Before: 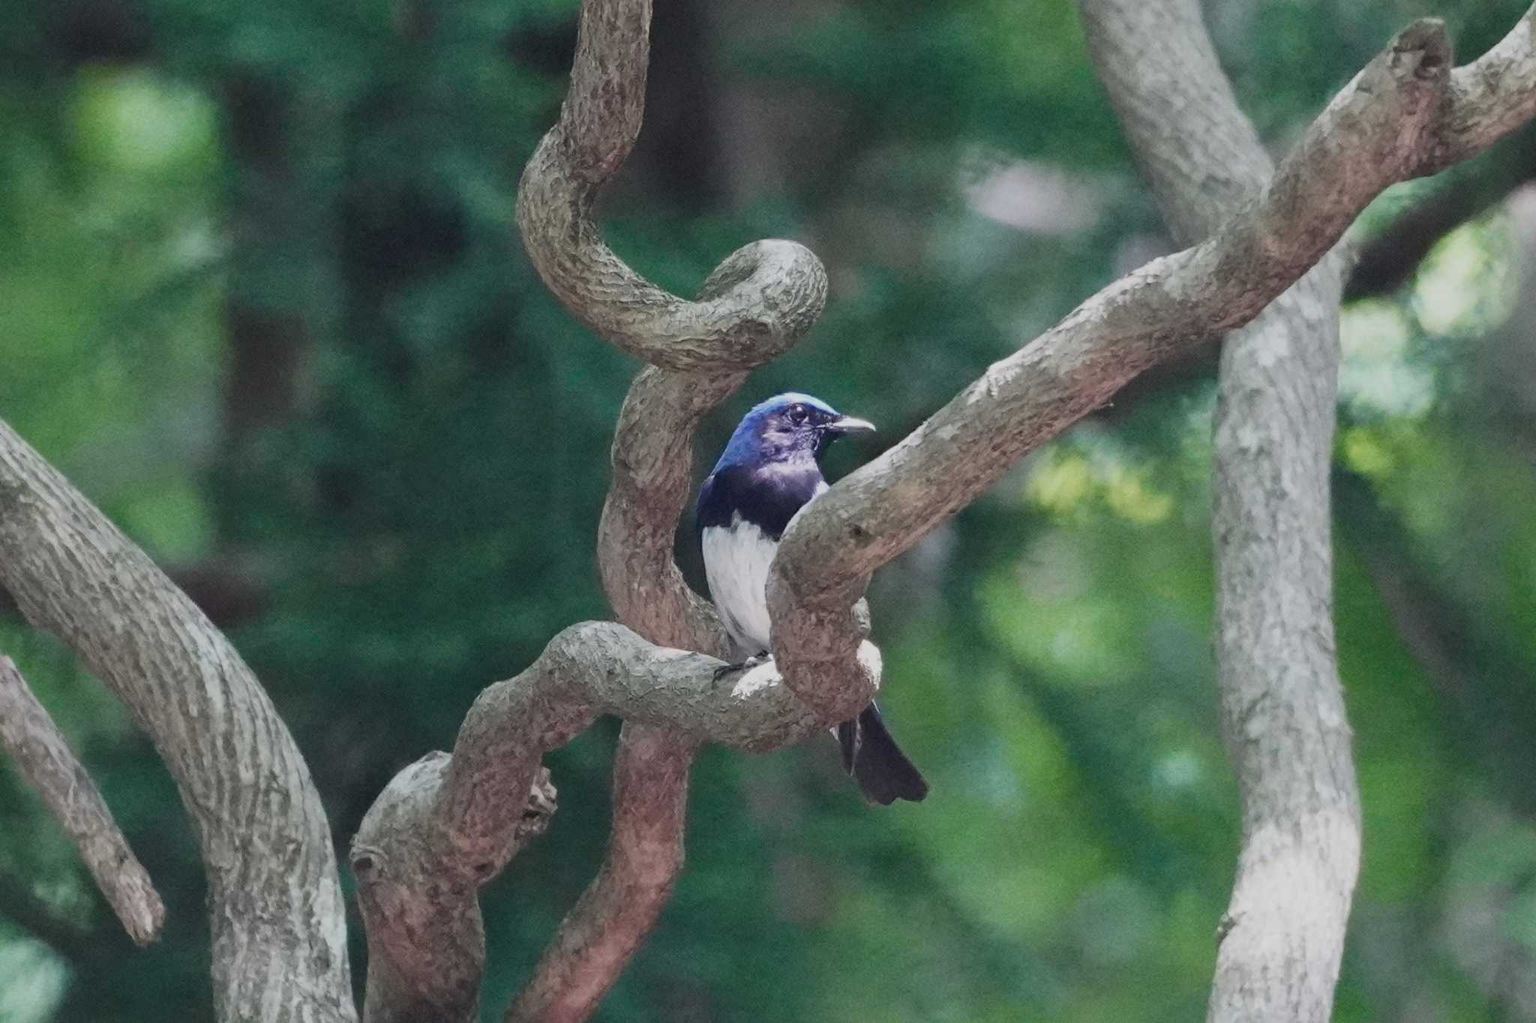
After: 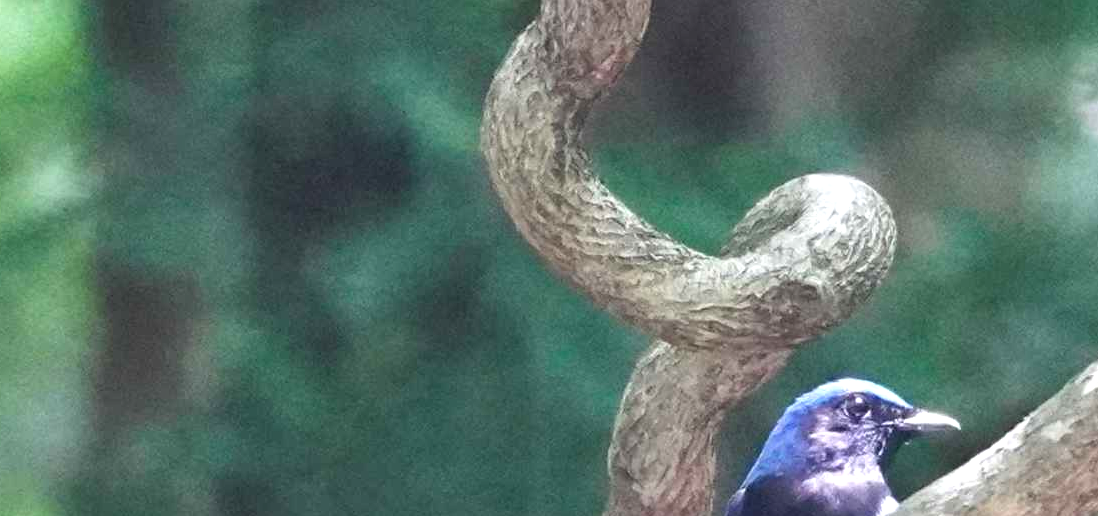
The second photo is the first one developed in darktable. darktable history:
shadows and highlights: shadows 43.71, white point adjustment -1.46, soften with gaussian
exposure: black level correction 0, exposure 1.1 EV, compensate exposure bias true, compensate highlight preservation false
crop: left 10.121%, top 10.631%, right 36.218%, bottom 51.526%
